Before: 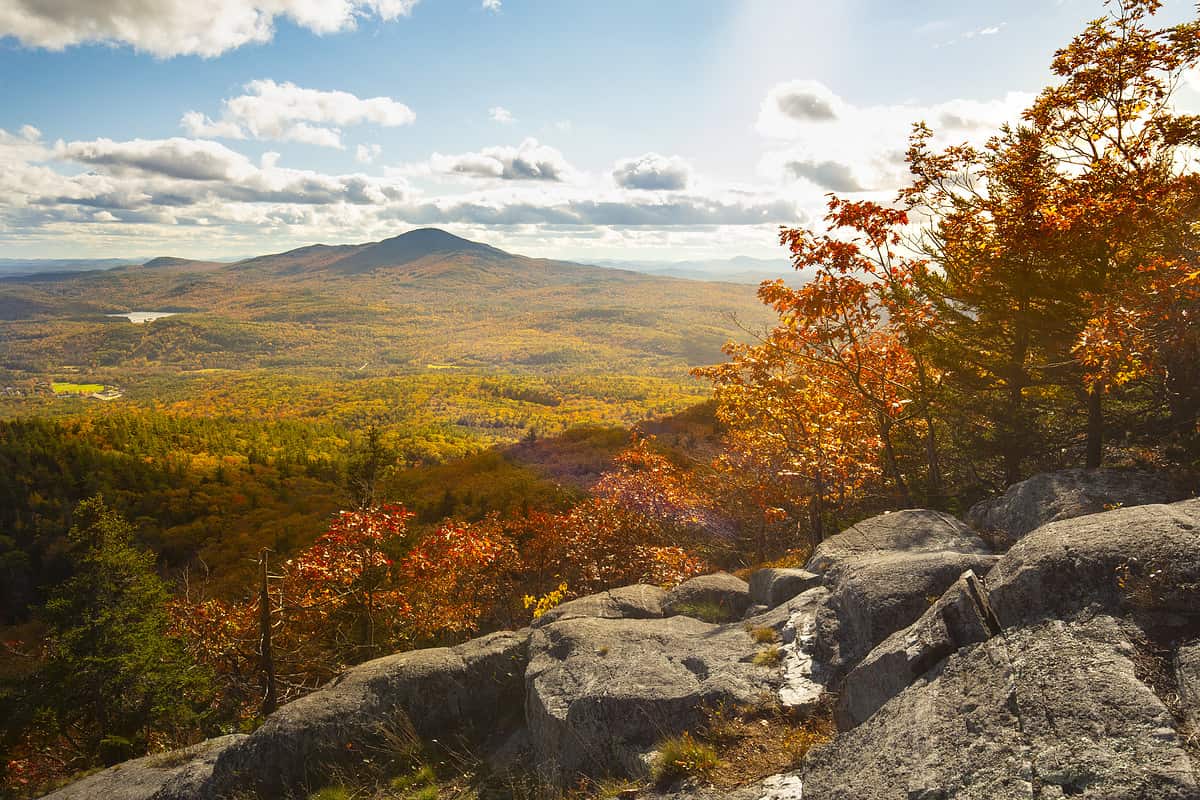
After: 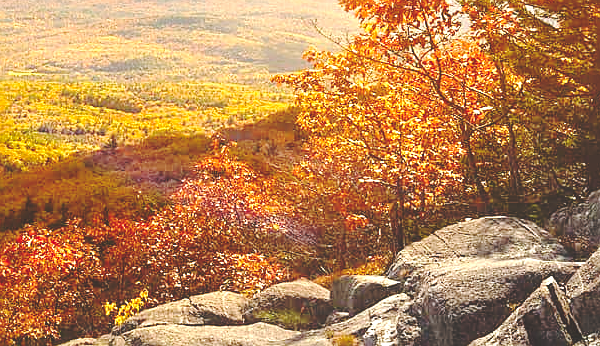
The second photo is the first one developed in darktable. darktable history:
crop: left 34.922%, top 36.64%, right 15.037%, bottom 19.996%
sharpen: on, module defaults
base curve: curves: ch0 [(0, 0.024) (0.055, 0.065) (0.121, 0.166) (0.236, 0.319) (0.693, 0.726) (1, 1)], preserve colors none
exposure: exposure 0.773 EV, compensate highlight preservation false
